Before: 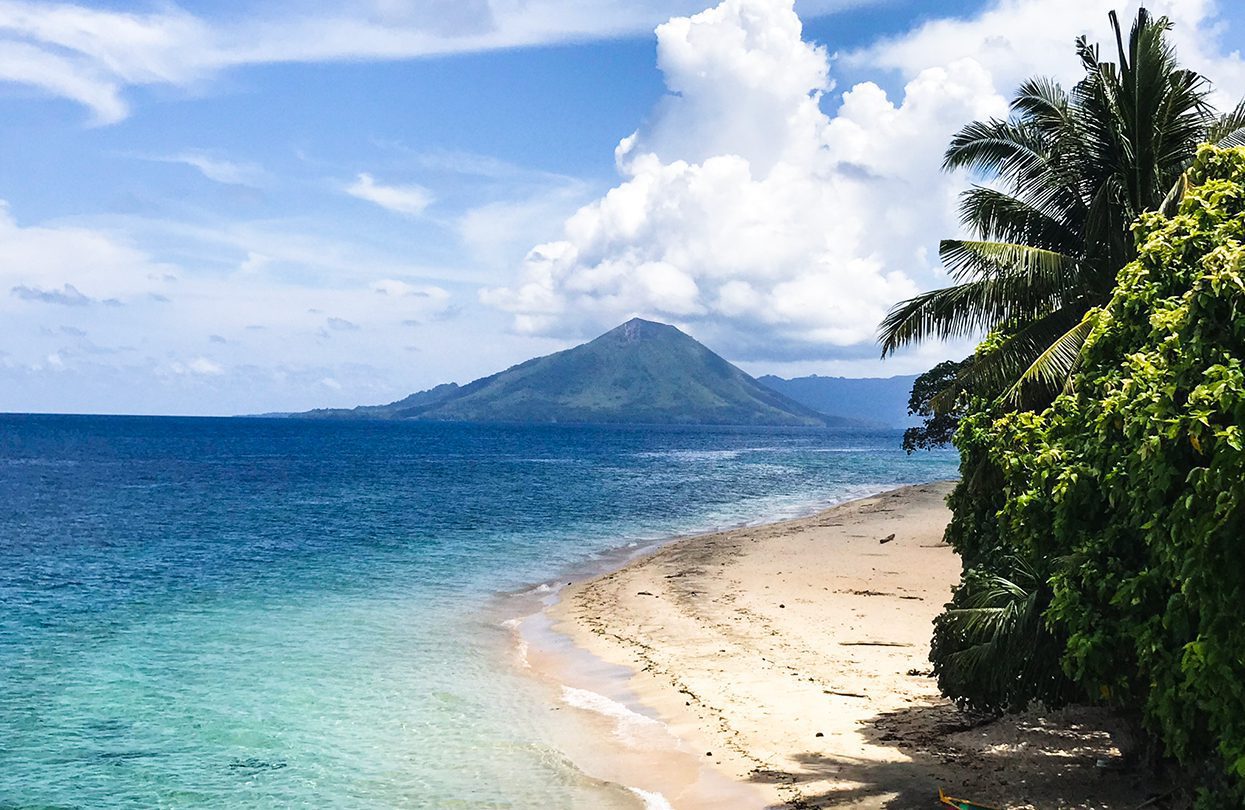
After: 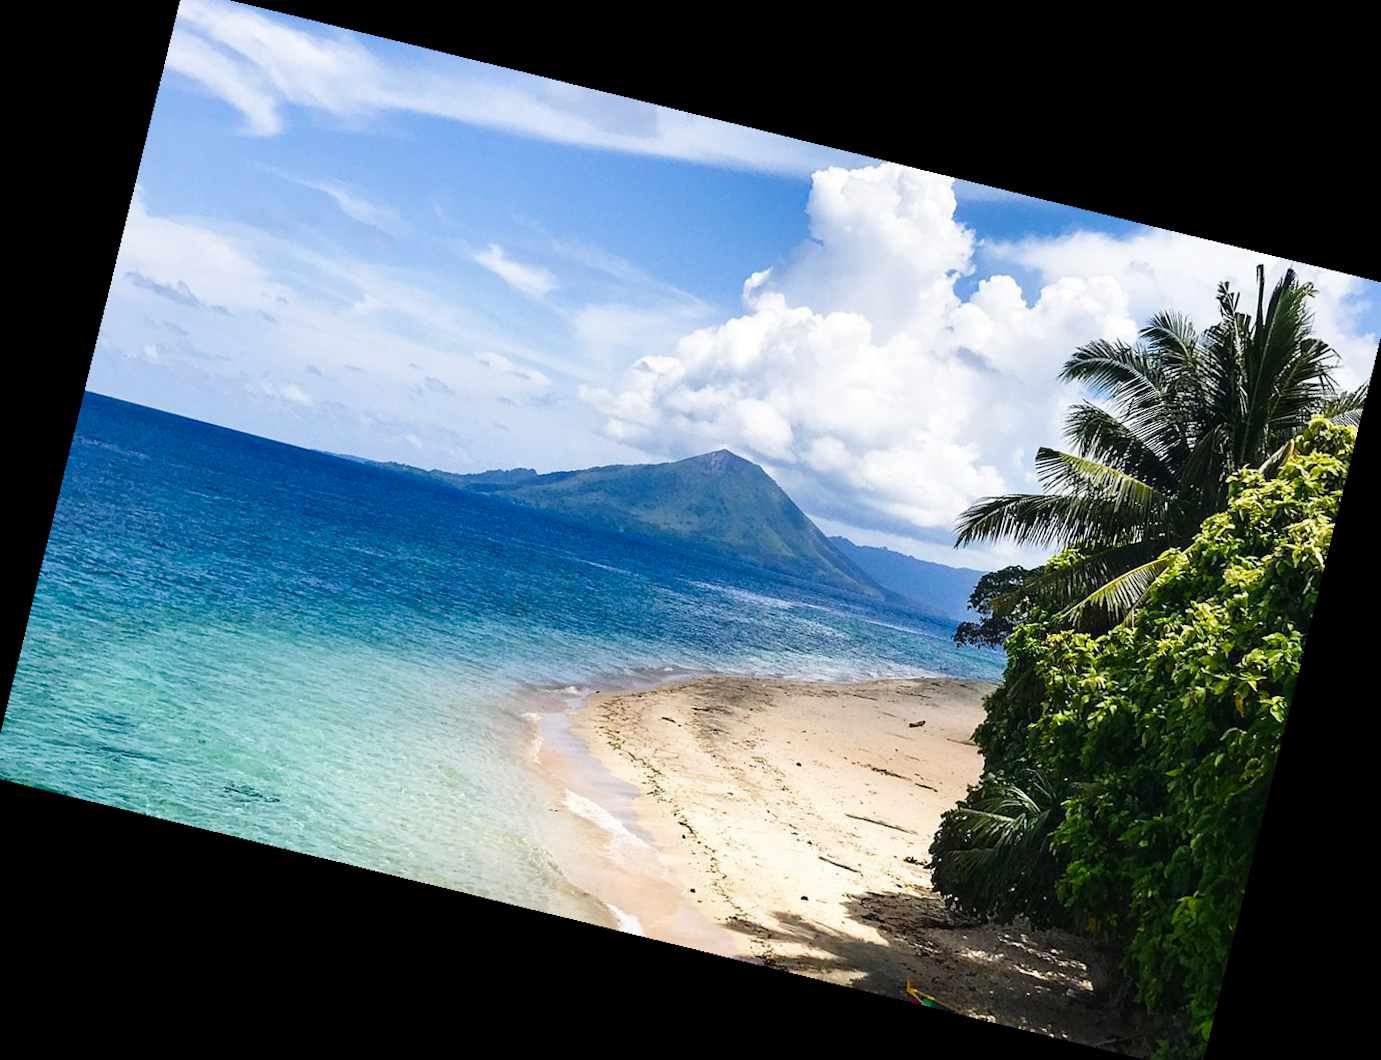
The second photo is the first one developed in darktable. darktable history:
exposure: compensate highlight preservation false
color balance rgb: perceptual saturation grading › global saturation 20%, perceptual saturation grading › highlights -25%, perceptual saturation grading › shadows 25%
crop and rotate: angle -0.5°
rotate and perspective: rotation 13.27°, automatic cropping off
